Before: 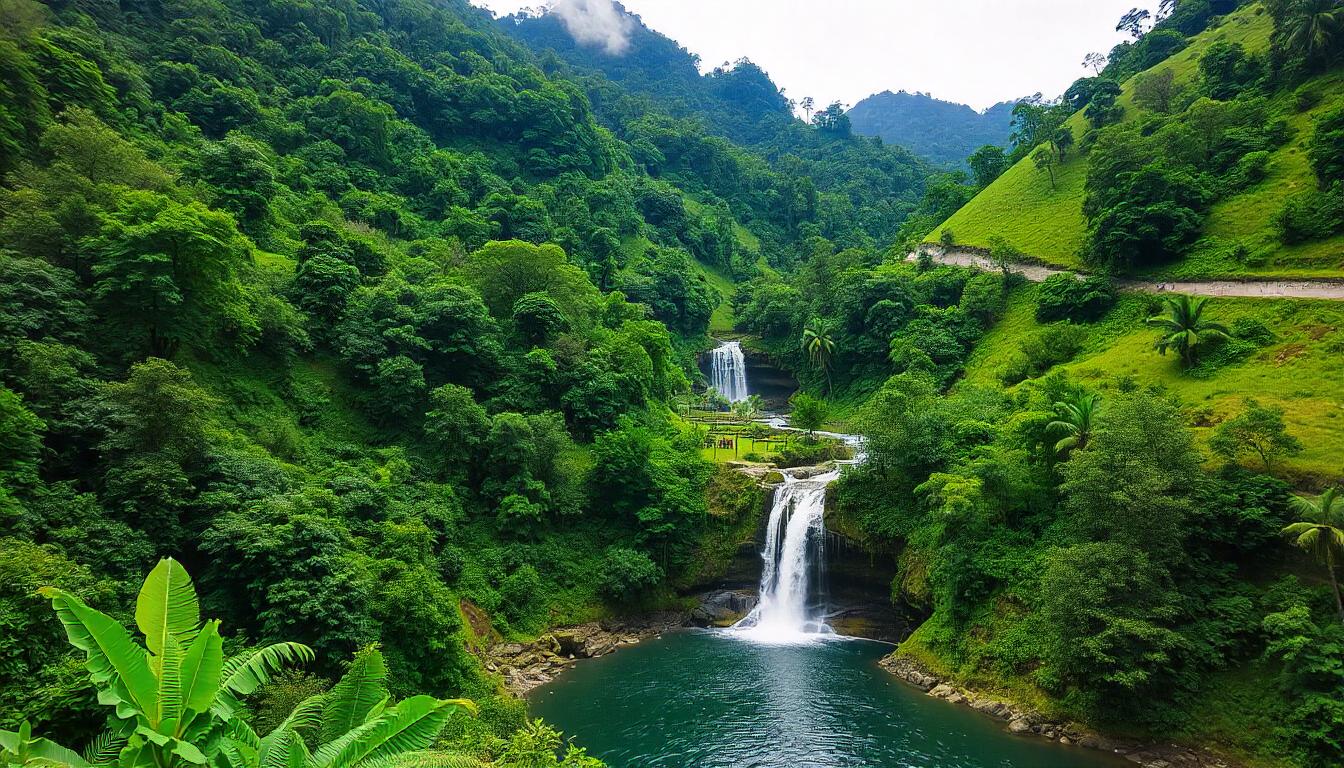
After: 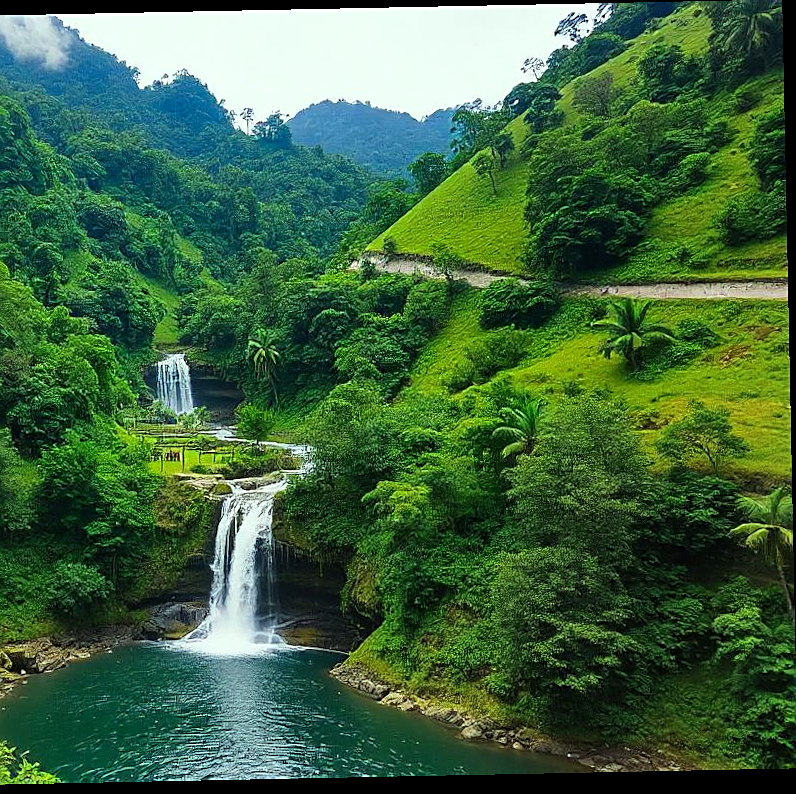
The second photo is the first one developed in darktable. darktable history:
shadows and highlights: shadows 32, highlights -32, soften with gaussian
crop: left 41.402%
rotate and perspective: rotation -1.17°, automatic cropping off
sharpen: on, module defaults
color correction: highlights a* -8, highlights b* 3.1
